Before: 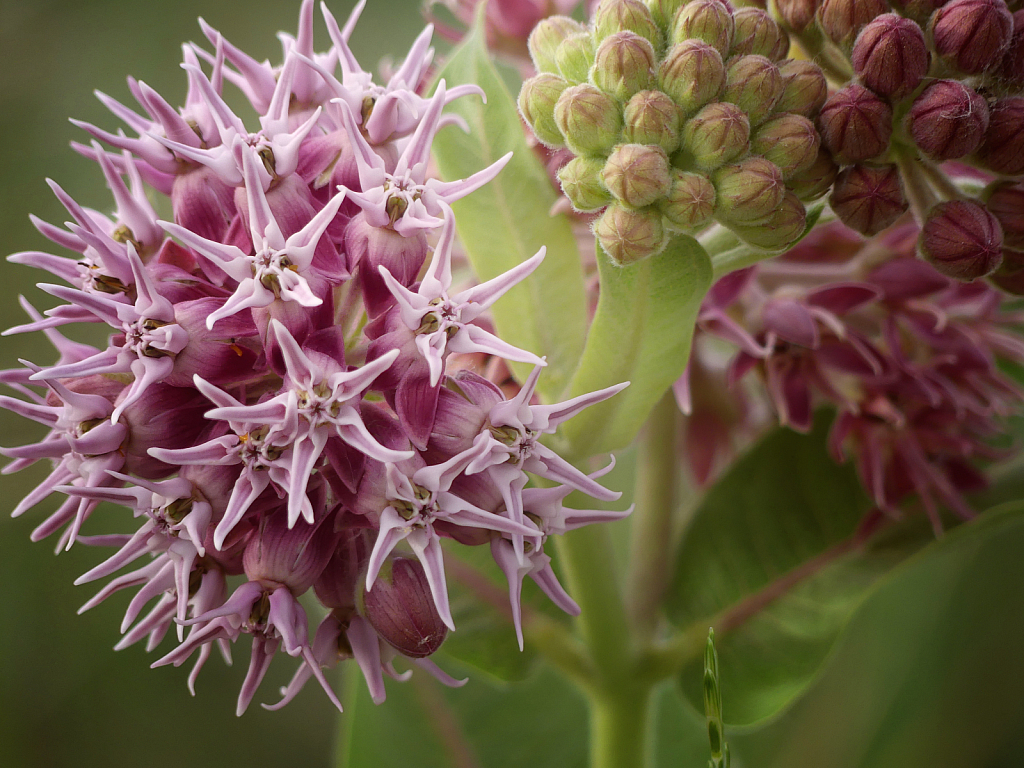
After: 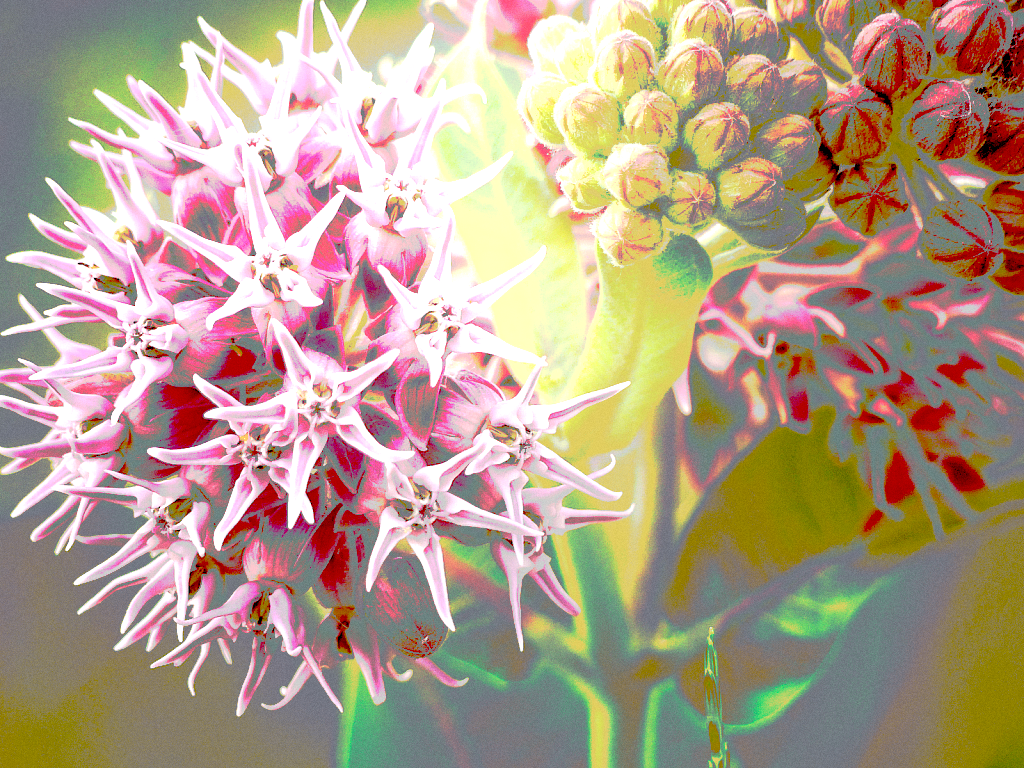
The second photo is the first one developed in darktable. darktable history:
exposure: black level correction 0.009, exposure 1.425 EV, compensate highlight preservation false
grain: coarseness 0.09 ISO, strength 16.61%
tone curve: curves: ch0 [(0, 0) (0.003, 0.011) (0.011, 0.043) (0.025, 0.133) (0.044, 0.226) (0.069, 0.303) (0.1, 0.371) (0.136, 0.429) (0.177, 0.482) (0.224, 0.516) (0.277, 0.539) (0.335, 0.535) (0.399, 0.517) (0.468, 0.498) (0.543, 0.523) (0.623, 0.655) (0.709, 0.83) (0.801, 0.827) (0.898, 0.89) (1, 1)], preserve colors none
